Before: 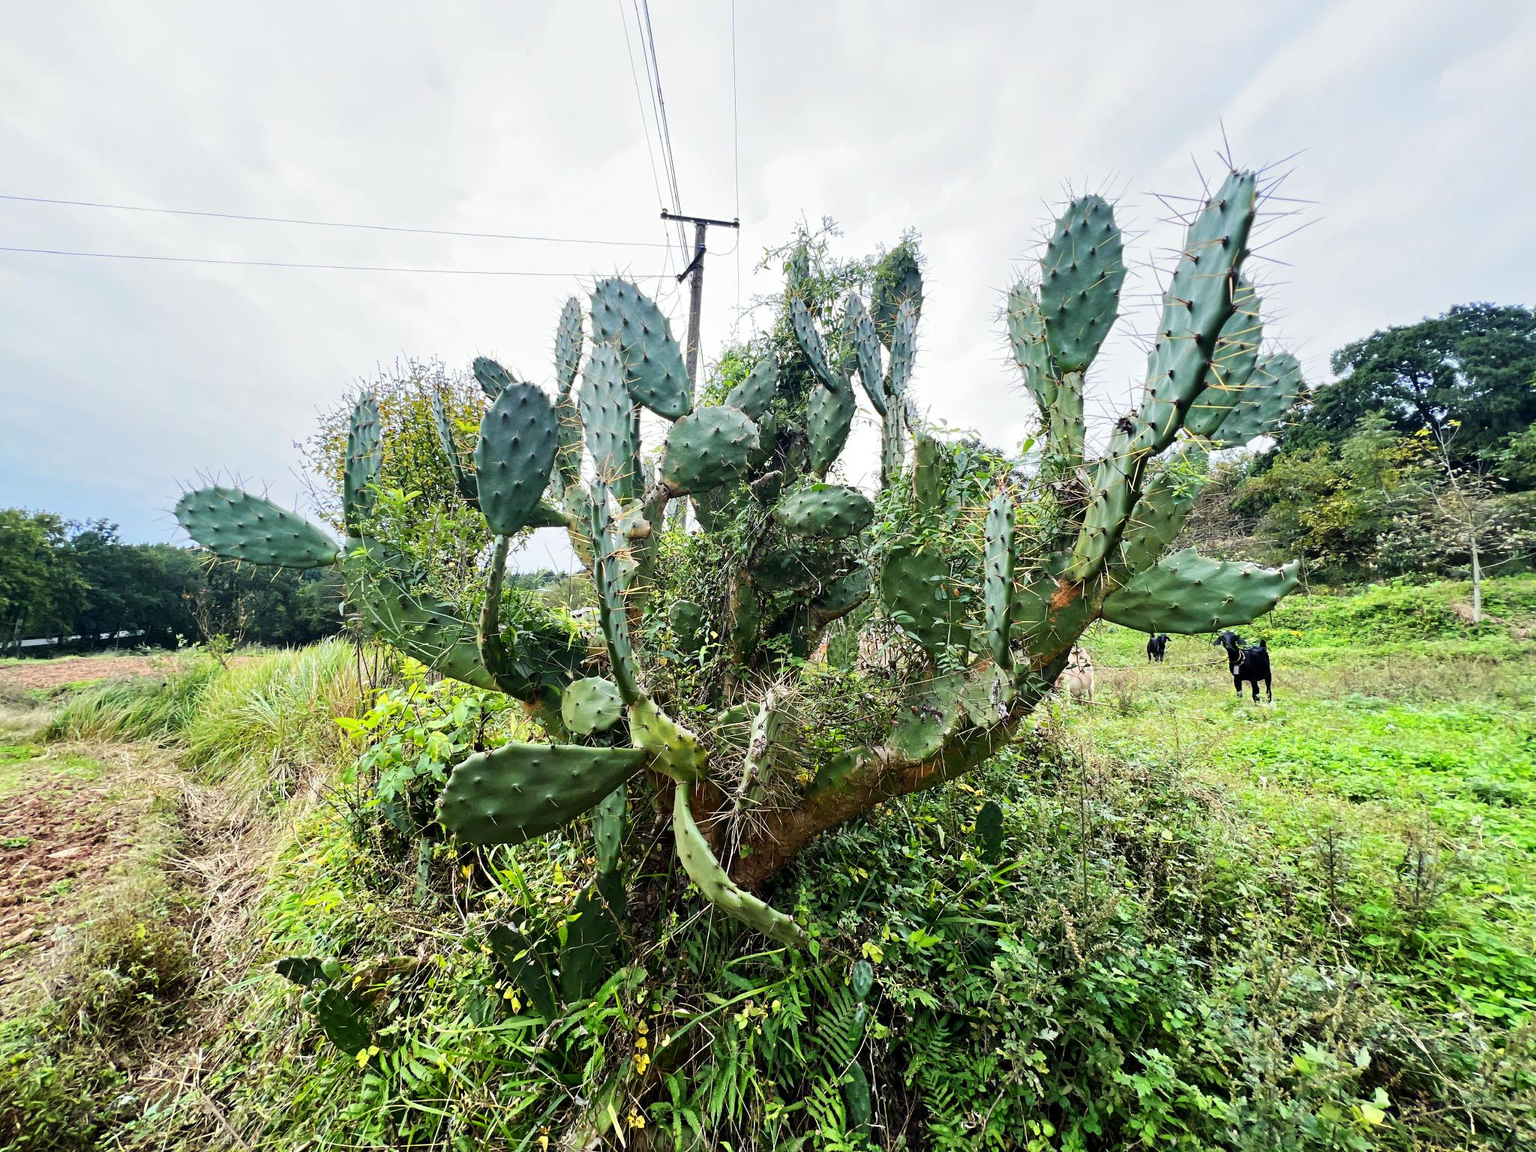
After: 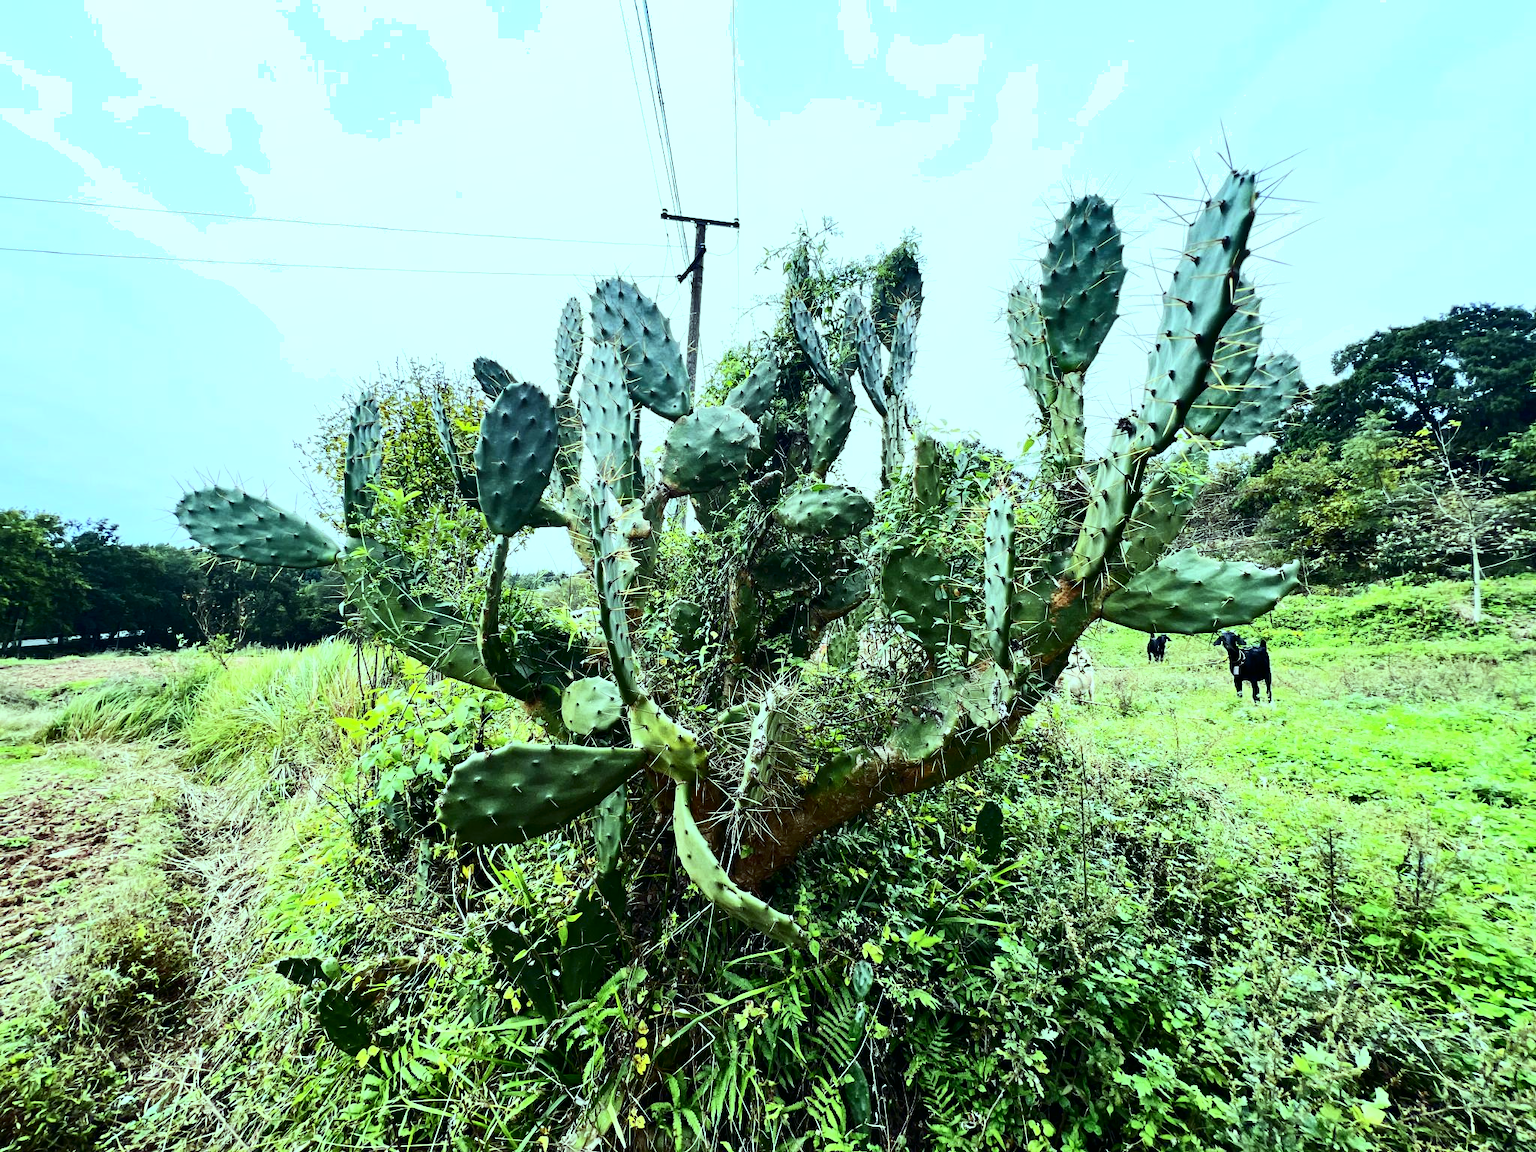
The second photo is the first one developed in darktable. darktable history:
shadows and highlights: radius 337.17, shadows 29.01, soften with gaussian
color balance: mode lift, gamma, gain (sRGB), lift [0.997, 0.979, 1.021, 1.011], gamma [1, 1.084, 0.916, 0.998], gain [1, 0.87, 1.13, 1.101], contrast 4.55%, contrast fulcrum 38.24%, output saturation 104.09%
contrast brightness saturation: contrast 0.28
